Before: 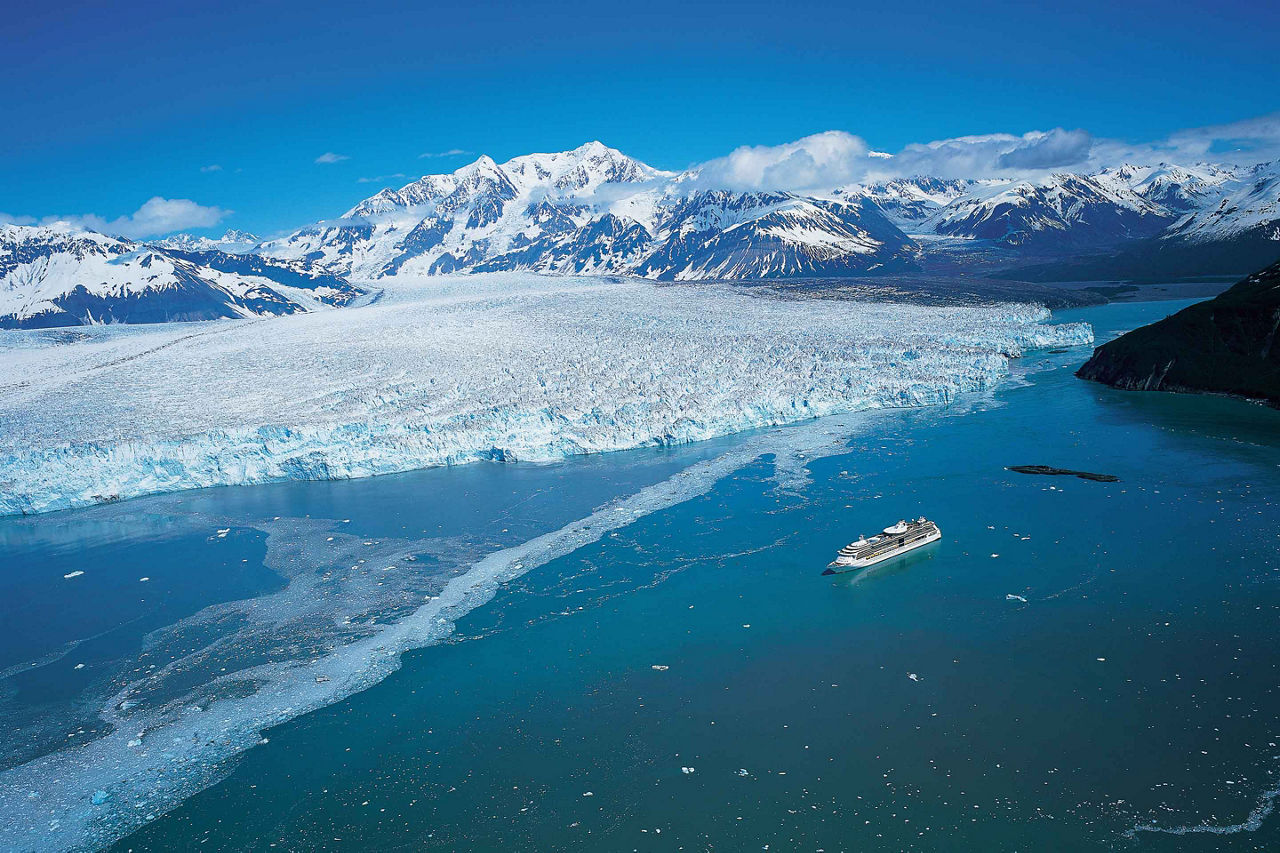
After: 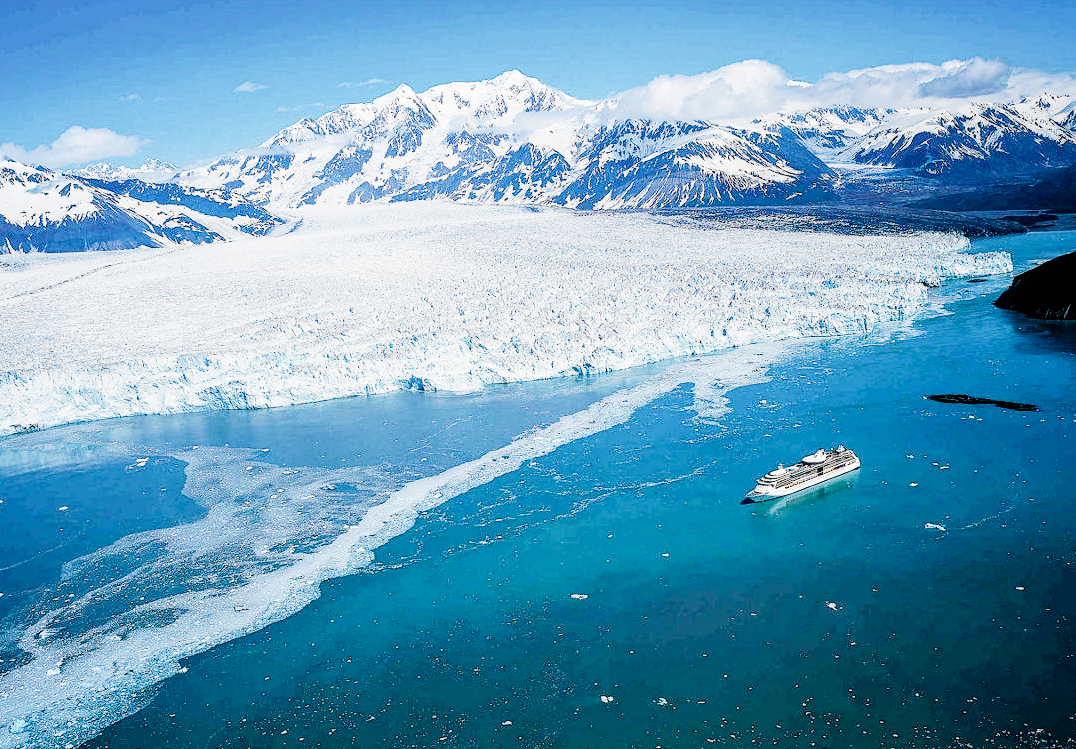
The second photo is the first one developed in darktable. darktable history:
exposure: exposure 0.6 EV, compensate exposure bias true, compensate highlight preservation false
color balance rgb: highlights gain › chroma 1.586%, highlights gain › hue 55.21°, perceptual saturation grading › global saturation -1.756%, perceptual saturation grading › highlights -7.079%, perceptual saturation grading › mid-tones 8.512%, perceptual saturation grading › shadows 3.902%, contrast 4.352%
filmic rgb: black relative exposure -5.11 EV, white relative exposure 3.55 EV, threshold 5.98 EV, hardness 3.18, contrast 1.299, highlights saturation mix -49.82%, enable highlight reconstruction true
crop: left 6.342%, top 8.369%, right 9.528%, bottom 3.776%
local contrast: on, module defaults
tone curve: curves: ch0 [(0.017, 0) (0.122, 0.046) (0.295, 0.297) (0.449, 0.505) (0.559, 0.629) (0.729, 0.796) (0.879, 0.898) (1, 0.97)]; ch1 [(0, 0) (0.393, 0.4) (0.447, 0.447) (0.485, 0.497) (0.522, 0.503) (0.539, 0.52) (0.606, 0.6) (0.696, 0.679) (1, 1)]; ch2 [(0, 0) (0.369, 0.388) (0.449, 0.431) (0.499, 0.501) (0.516, 0.536) (0.604, 0.599) (0.741, 0.763) (1, 1)], preserve colors none
